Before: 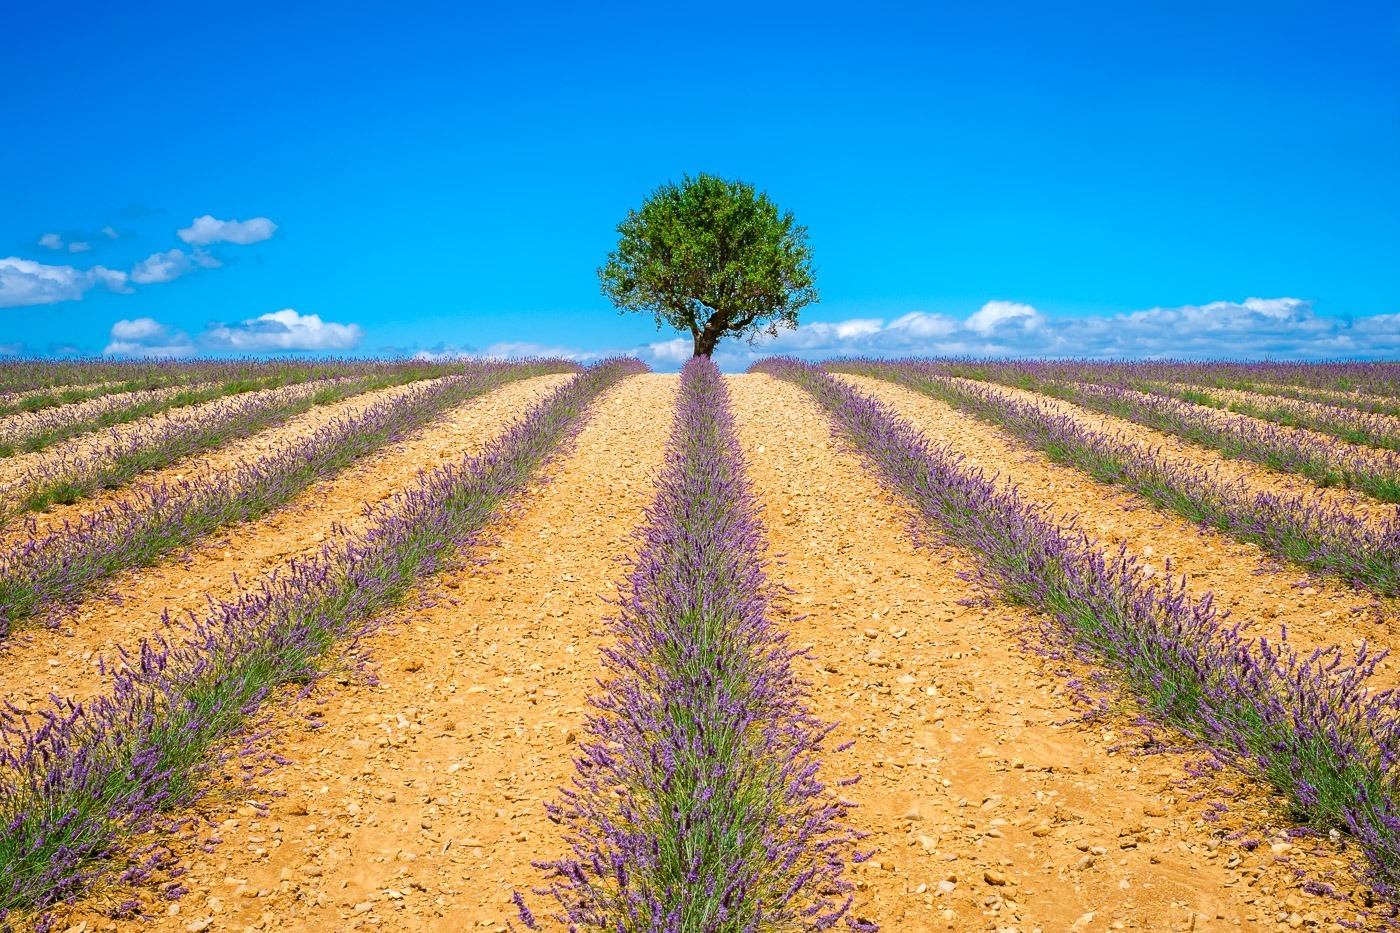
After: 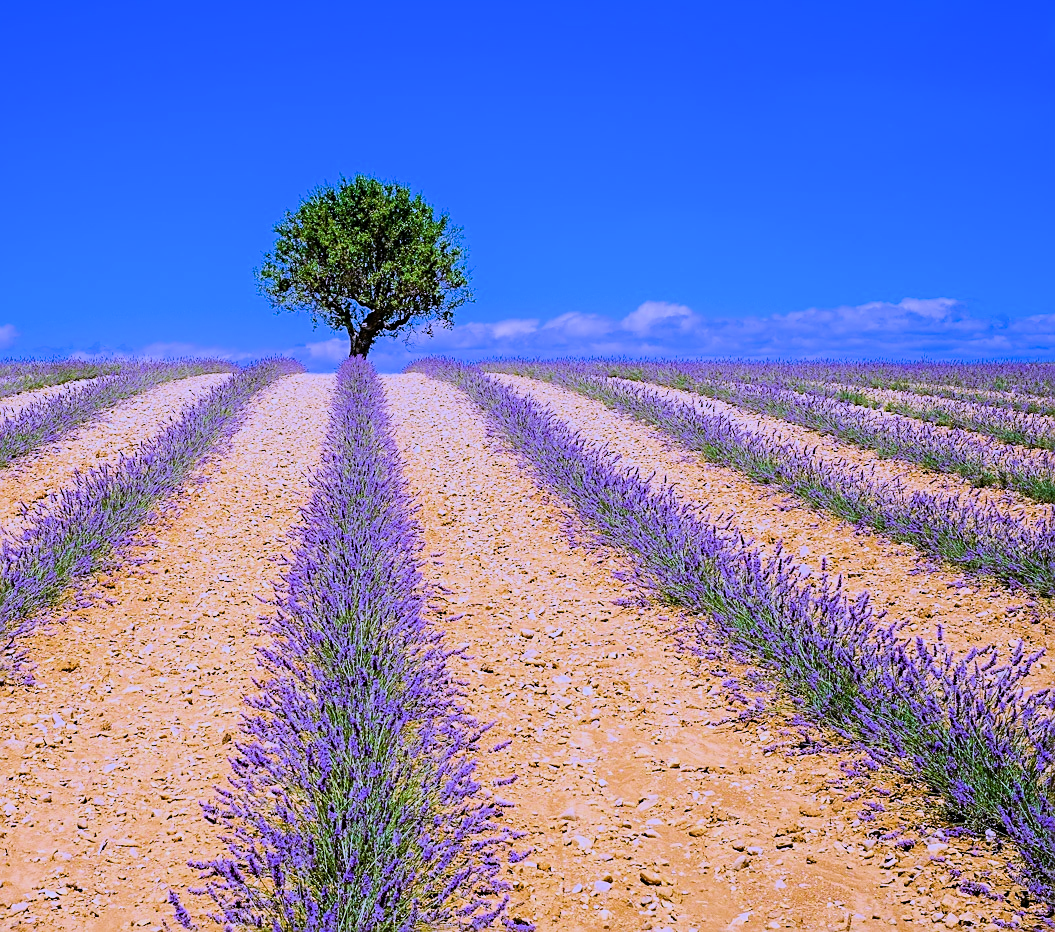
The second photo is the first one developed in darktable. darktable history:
white balance: red 0.98, blue 1.61
filmic rgb: black relative exposure -7.65 EV, white relative exposure 4.56 EV, hardness 3.61, color science v6 (2022)
sharpen: on, module defaults
crop and rotate: left 24.6%
exposure: black level correction 0, exposure 0.95 EV, compensate exposure bias true, compensate highlight preservation false
tone equalizer: -8 EV -0.417 EV, -7 EV -0.389 EV, -6 EV -0.333 EV, -5 EV -0.222 EV, -3 EV 0.222 EV, -2 EV 0.333 EV, -1 EV 0.389 EV, +0 EV 0.417 EV, edges refinement/feathering 500, mask exposure compensation -1.57 EV, preserve details no
